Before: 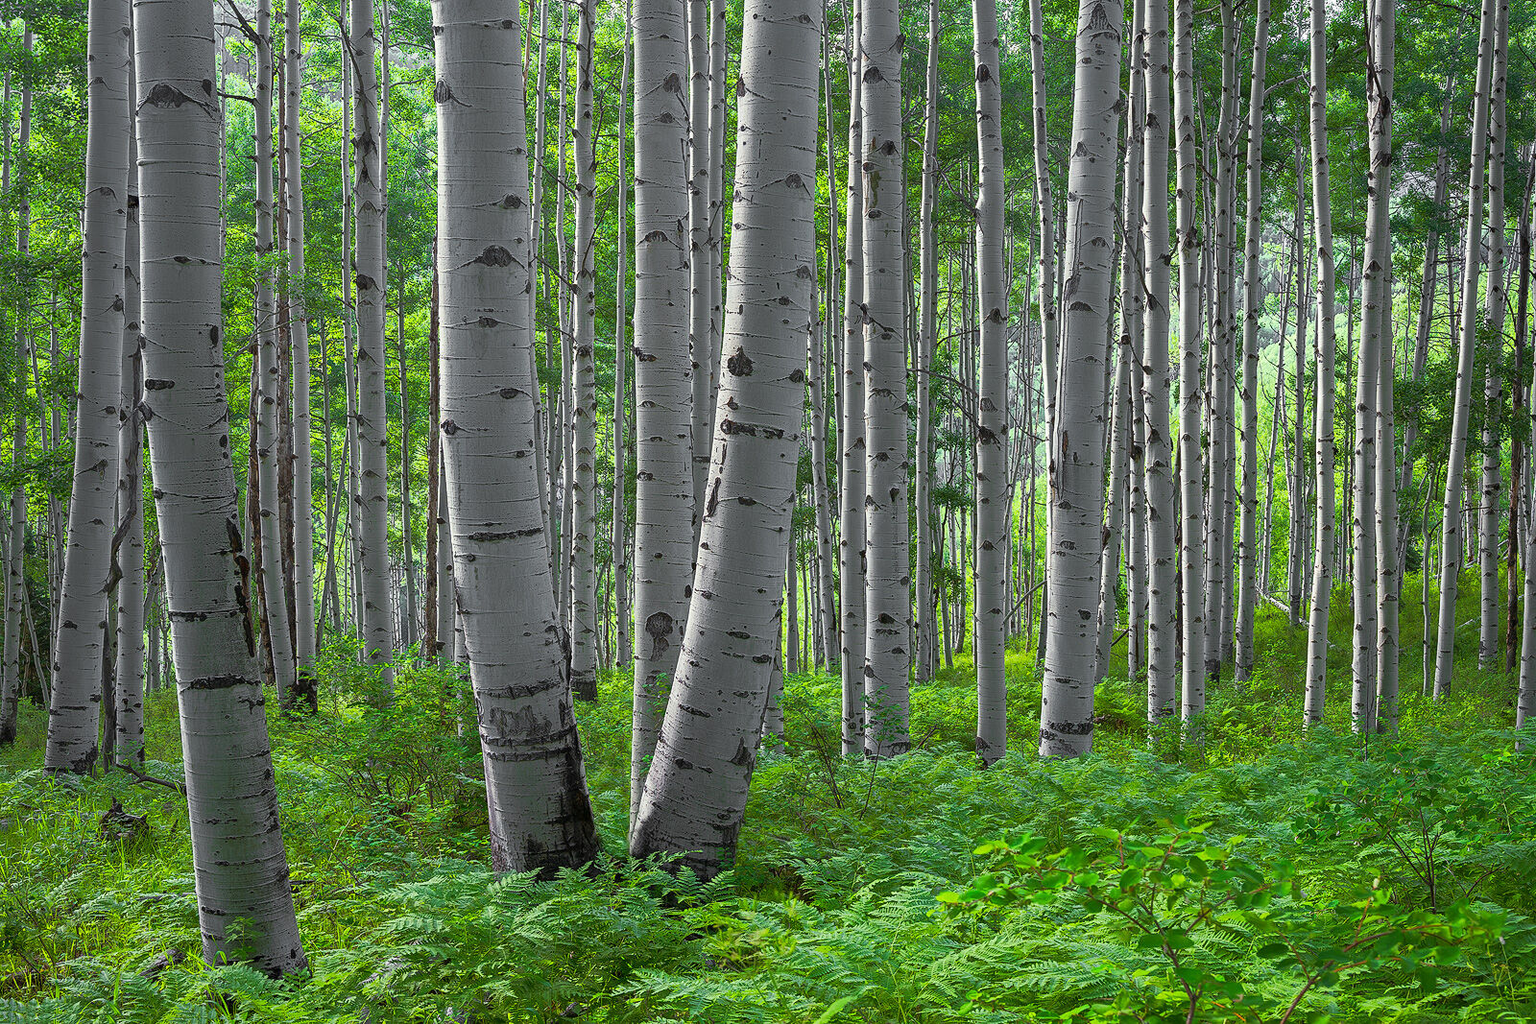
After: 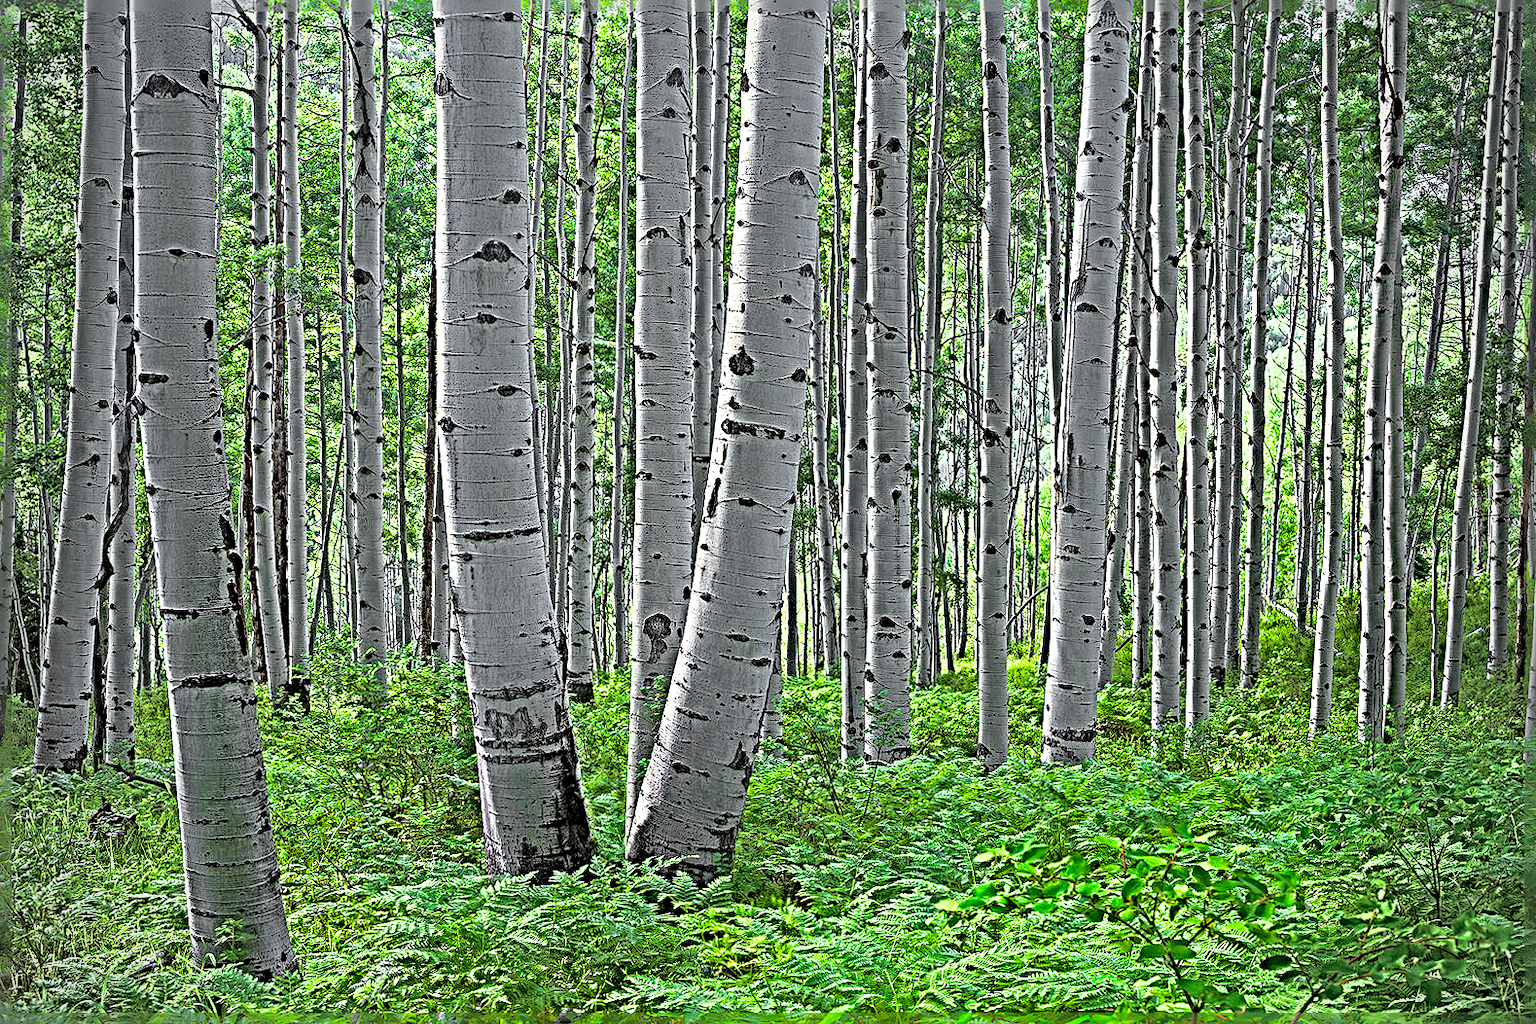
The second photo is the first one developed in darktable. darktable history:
crop and rotate: angle -0.5°
vignetting: fall-off radius 45%, brightness -0.33
base curve: curves: ch0 [(0, 0) (0.028, 0.03) (0.121, 0.232) (0.46, 0.748) (0.859, 0.968) (1, 1)]
shadows and highlights: shadows 60, highlights -60
sharpen: radius 6.3, amount 1.8, threshold 0
